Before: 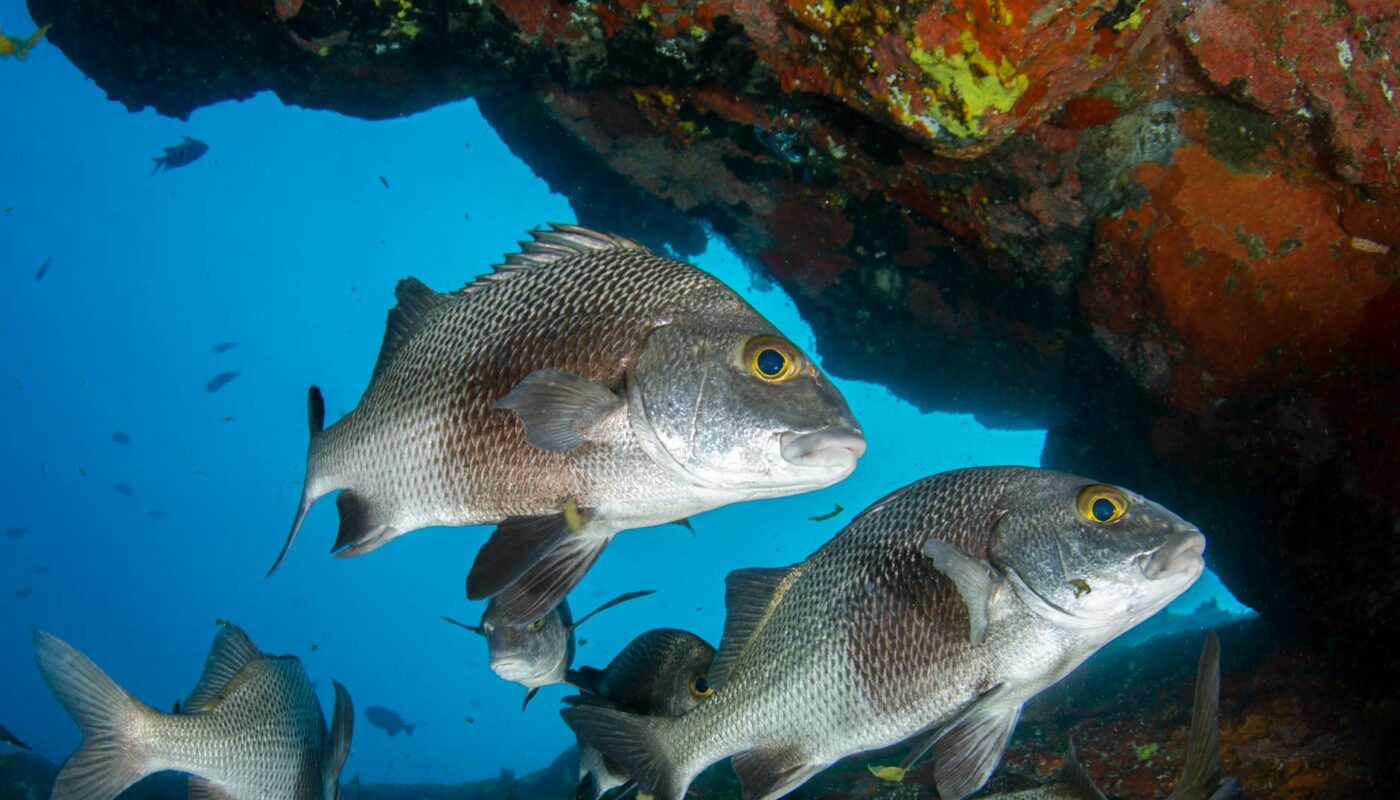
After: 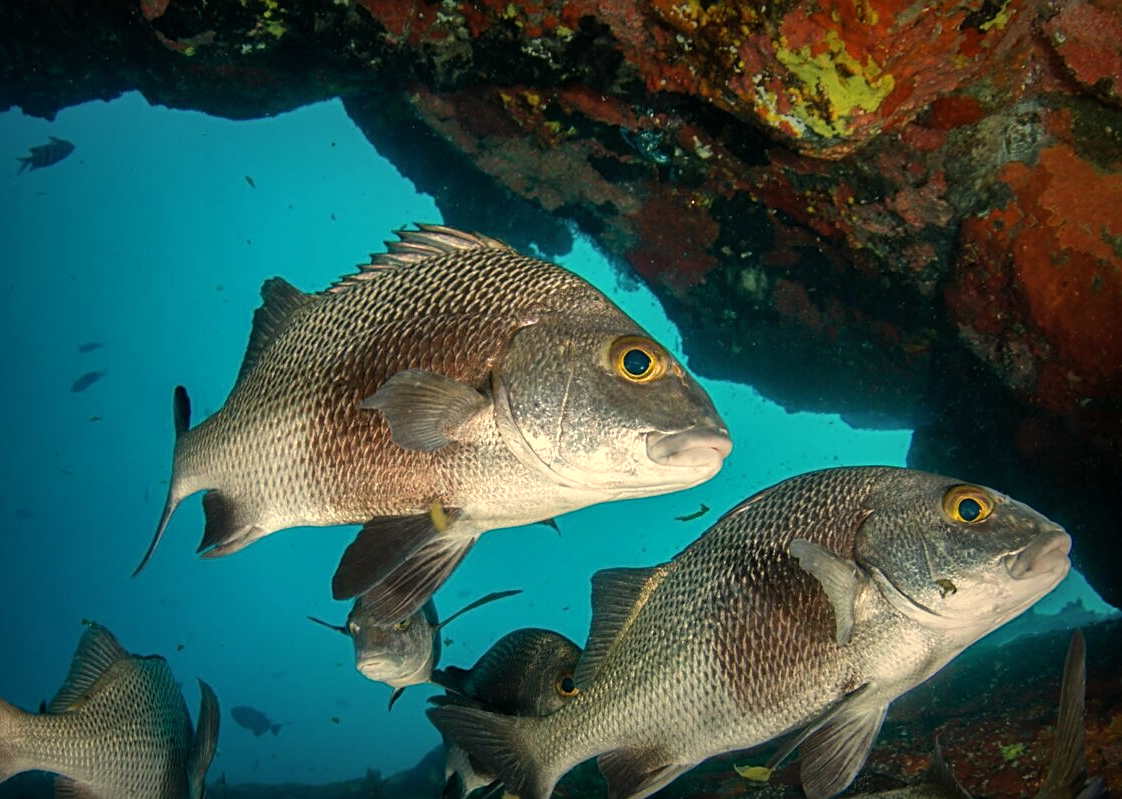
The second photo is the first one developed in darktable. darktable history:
white balance: red 1.138, green 0.996, blue 0.812
crop and rotate: left 9.597%, right 10.195%
shadows and highlights: shadows 37.27, highlights -28.18, soften with gaussian
levels: mode automatic
vignetting: fall-off start 53.2%, brightness -0.594, saturation 0, automatic ratio true, width/height ratio 1.313, shape 0.22, unbound false
tone equalizer: on, module defaults
sharpen: on, module defaults
